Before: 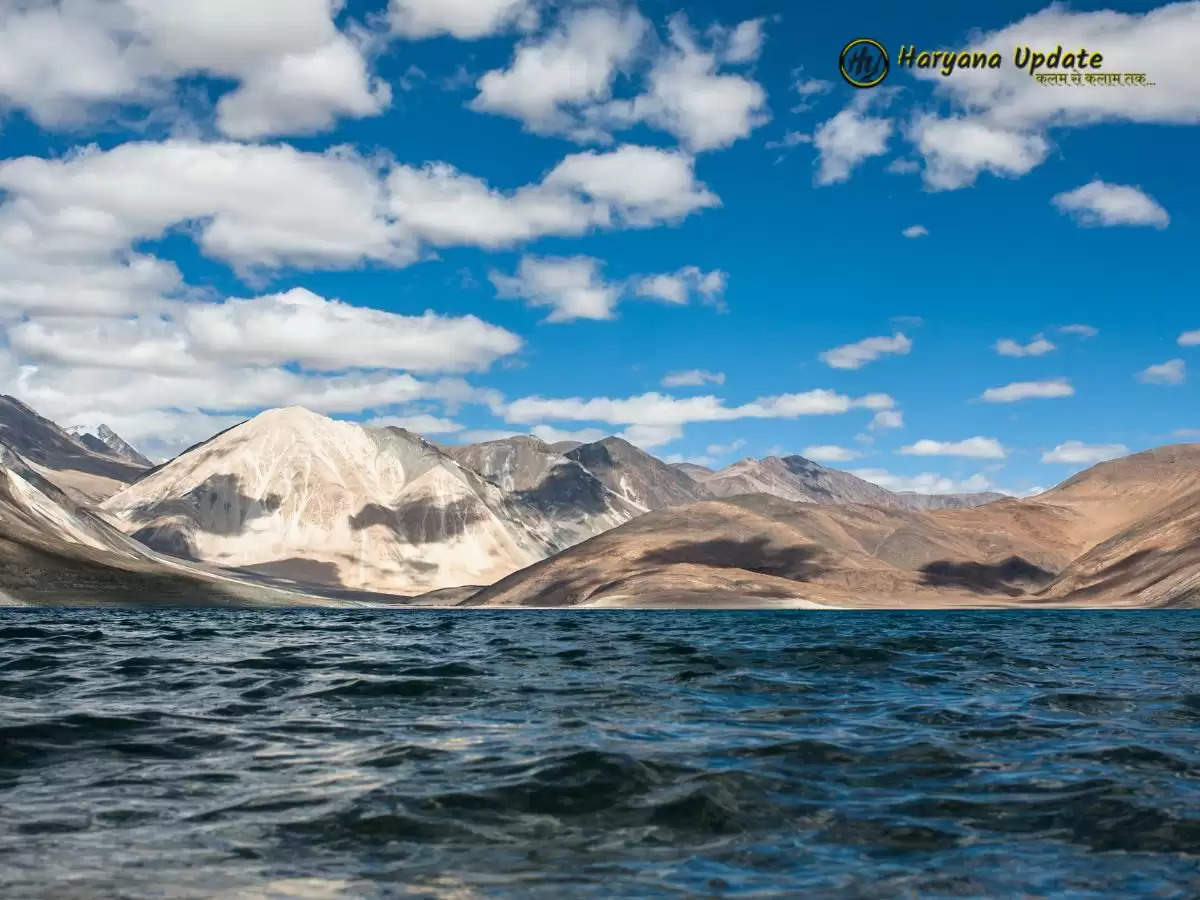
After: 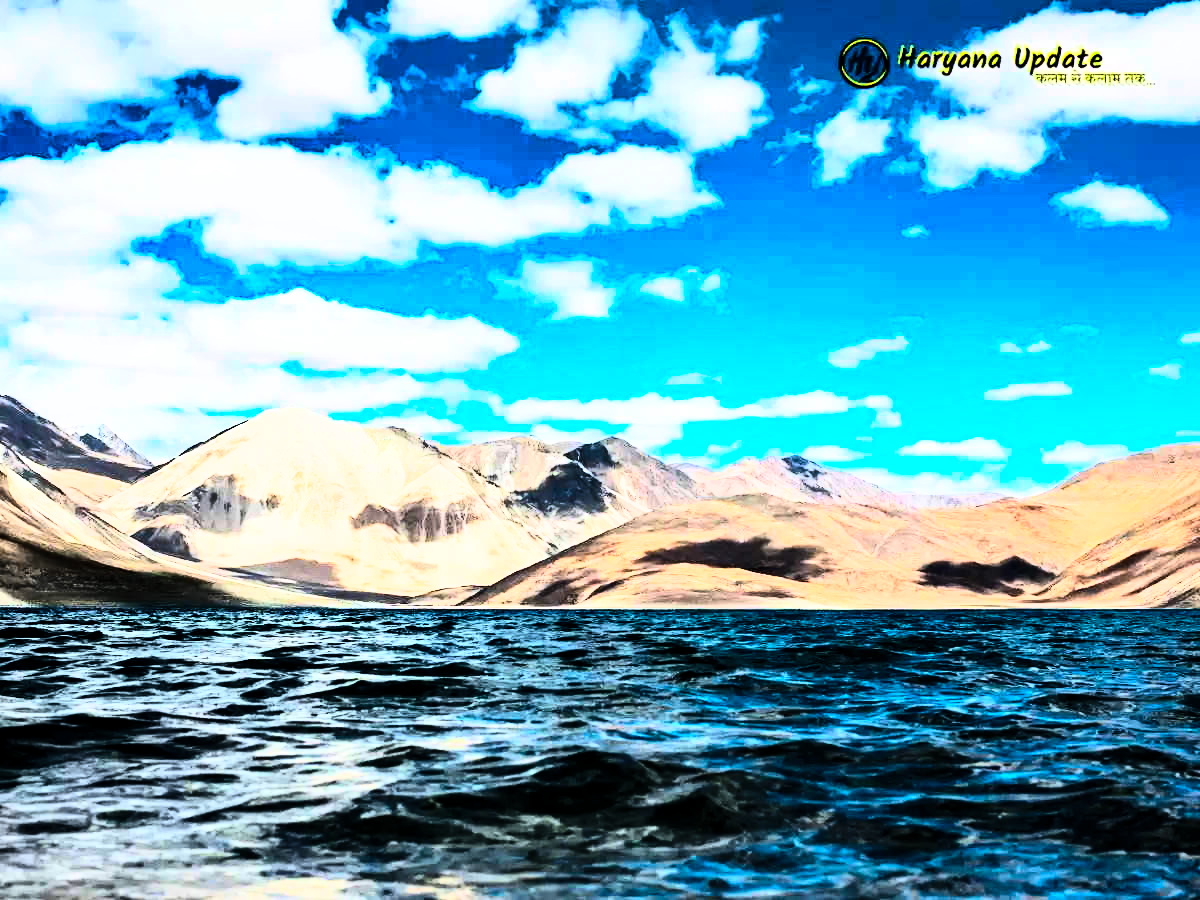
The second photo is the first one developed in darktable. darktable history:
color zones: curves: ch0 [(0, 0.5) (0.143, 0.5) (0.286, 0.5) (0.429, 0.5) (0.571, 0.5) (0.714, 0.476) (0.857, 0.5) (1, 0.5)]; ch2 [(0, 0.5) (0.143, 0.5) (0.286, 0.5) (0.429, 0.5) (0.571, 0.5) (0.714, 0.487) (0.857, 0.5) (1, 0.5)]
rgb curve: curves: ch0 [(0, 0) (0.21, 0.15) (0.24, 0.21) (0.5, 0.75) (0.75, 0.96) (0.89, 0.99) (1, 1)]; ch1 [(0, 0.02) (0.21, 0.13) (0.25, 0.2) (0.5, 0.67) (0.75, 0.9) (0.89, 0.97) (1, 1)]; ch2 [(0, 0.02) (0.21, 0.13) (0.25, 0.2) (0.5, 0.67) (0.75, 0.9) (0.89, 0.97) (1, 1)], compensate middle gray true
color balance: lift [0.991, 1, 1, 1], gamma [0.996, 1, 1, 1], input saturation 98.52%, contrast 20.34%, output saturation 103.72%
contrast brightness saturation: contrast 0.2, brightness 0.16, saturation 0.22
shadows and highlights: low approximation 0.01, soften with gaussian
